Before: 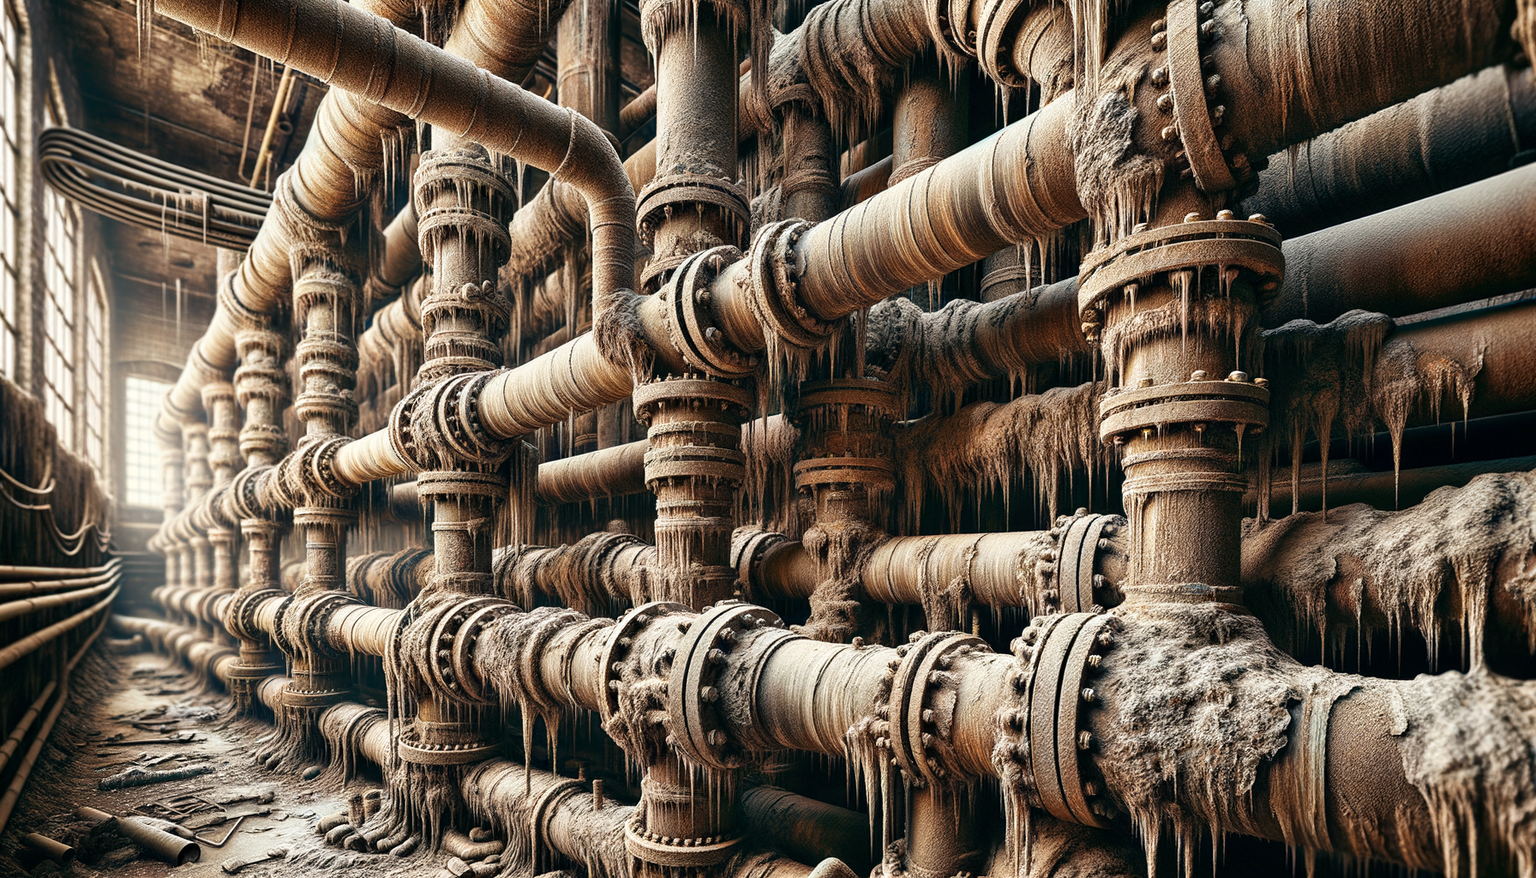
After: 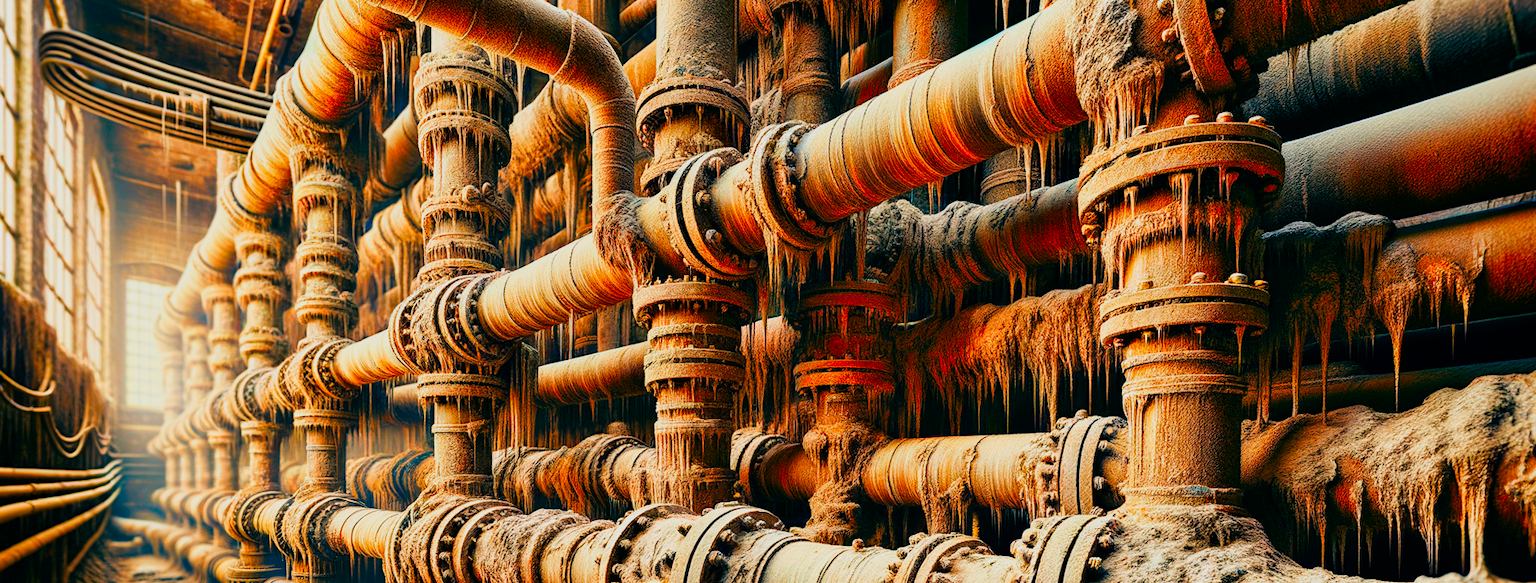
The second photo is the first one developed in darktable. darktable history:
crop: top 11.139%, bottom 22.325%
filmic rgb: black relative exposure -7.65 EV, white relative exposure 4.56 EV, hardness 3.61
exposure: black level correction 0, exposure 0.499 EV, compensate highlight preservation false
color calibration: illuminant same as pipeline (D50), adaptation none (bypass), x 0.332, y 0.333, temperature 5008.37 K
color correction: highlights b* -0.036, saturation 2.96
